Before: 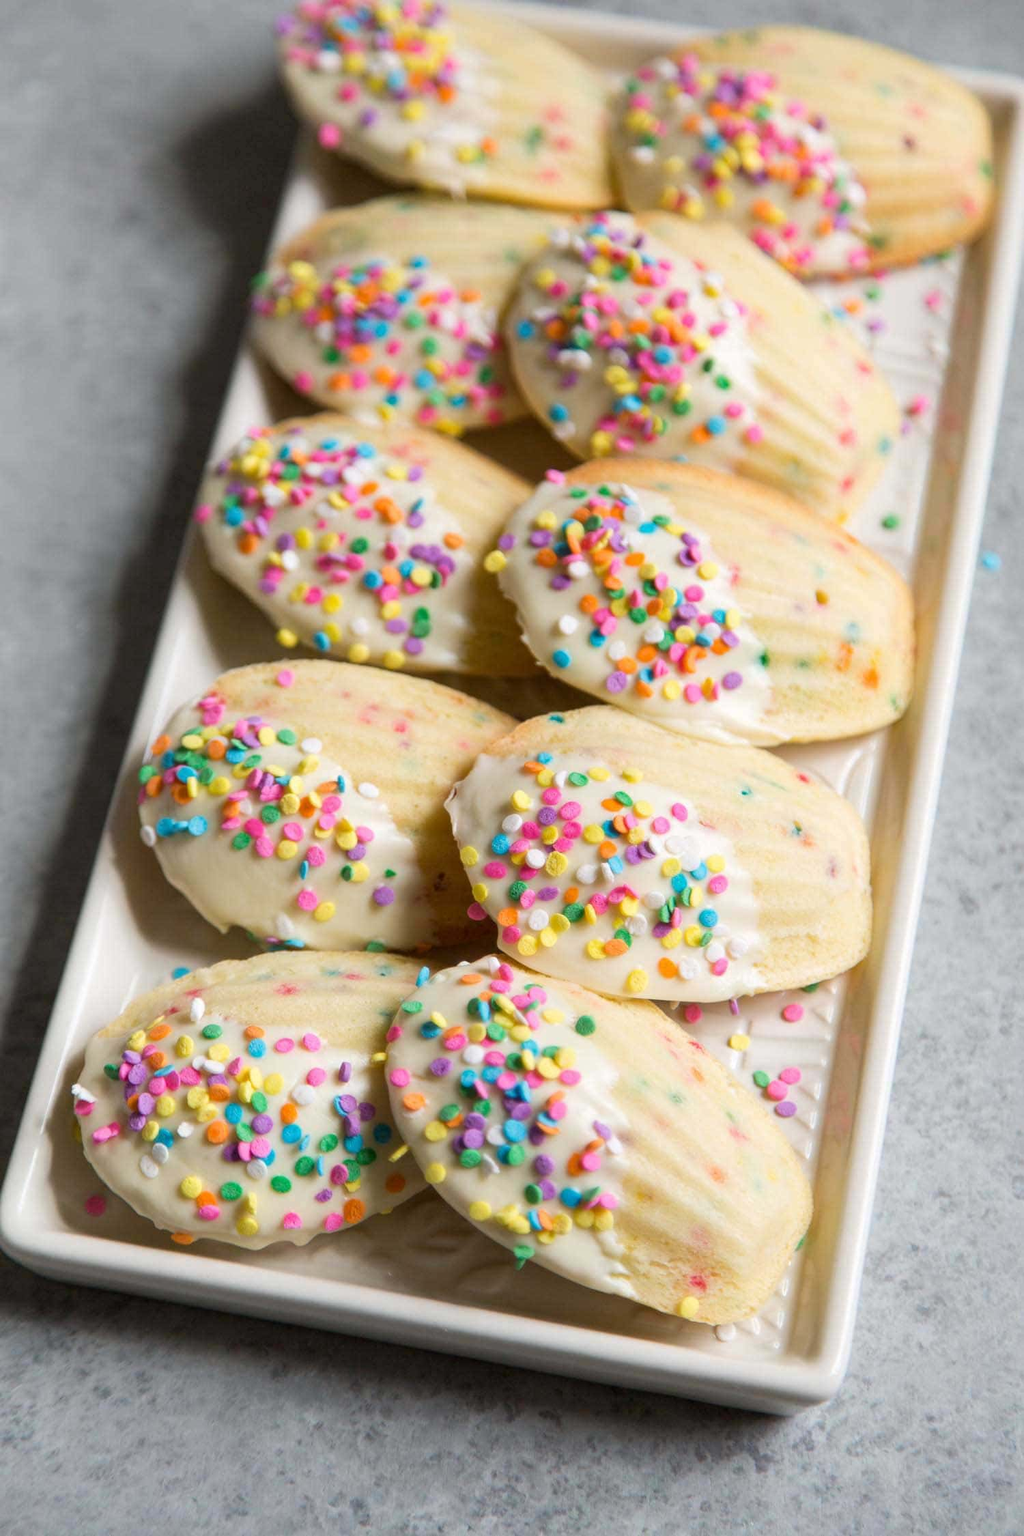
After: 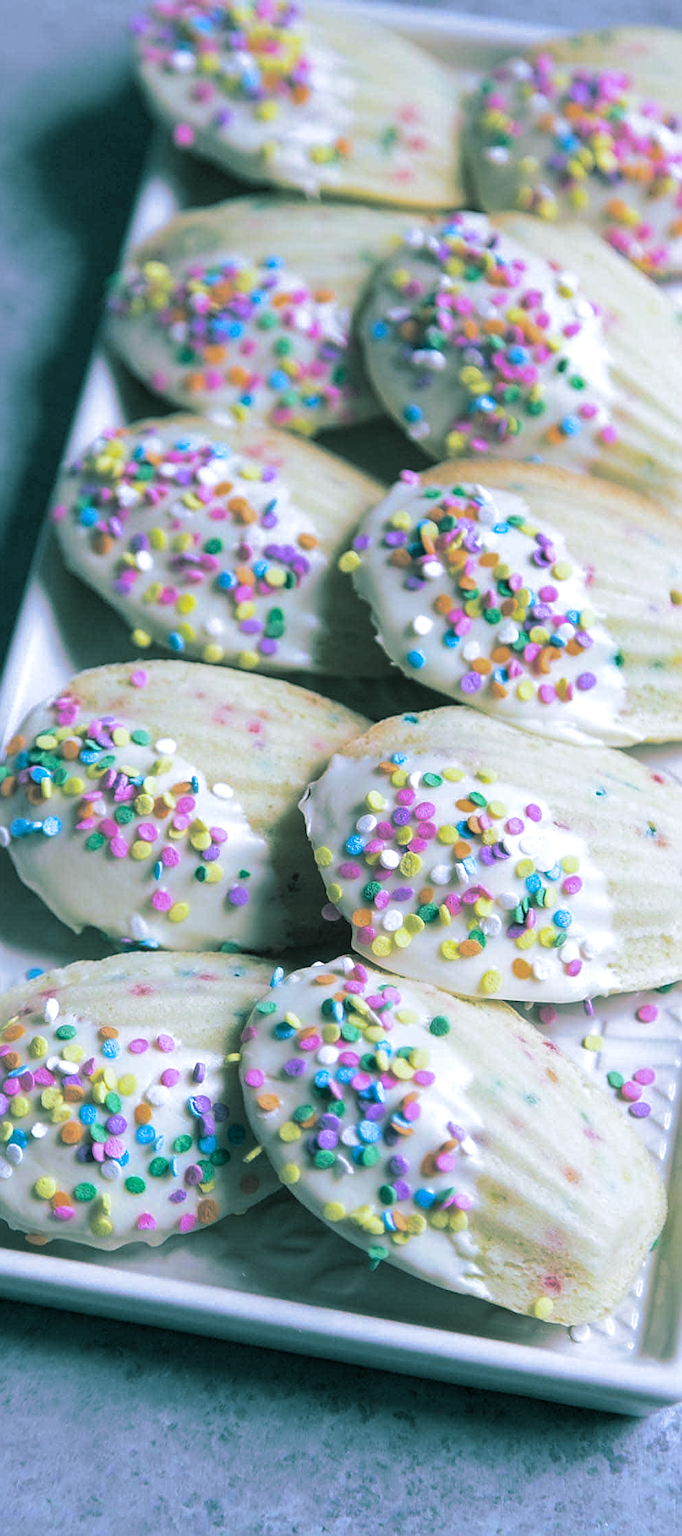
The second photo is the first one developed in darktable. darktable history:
white balance: red 0.871, blue 1.249
crop and rotate: left 14.292%, right 19.041%
sharpen: amount 0.6
split-toning: shadows › hue 186.43°, highlights › hue 49.29°, compress 30.29%
